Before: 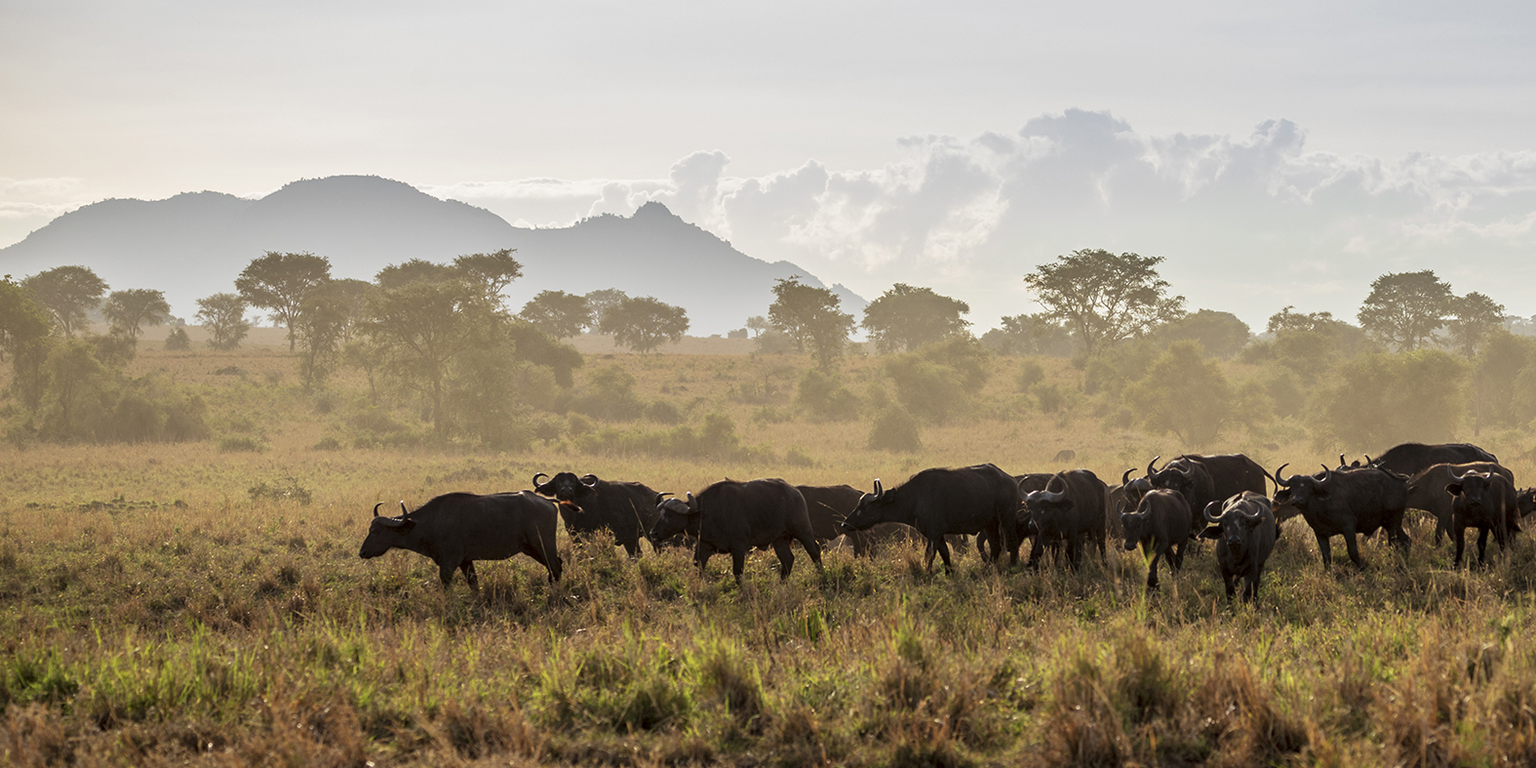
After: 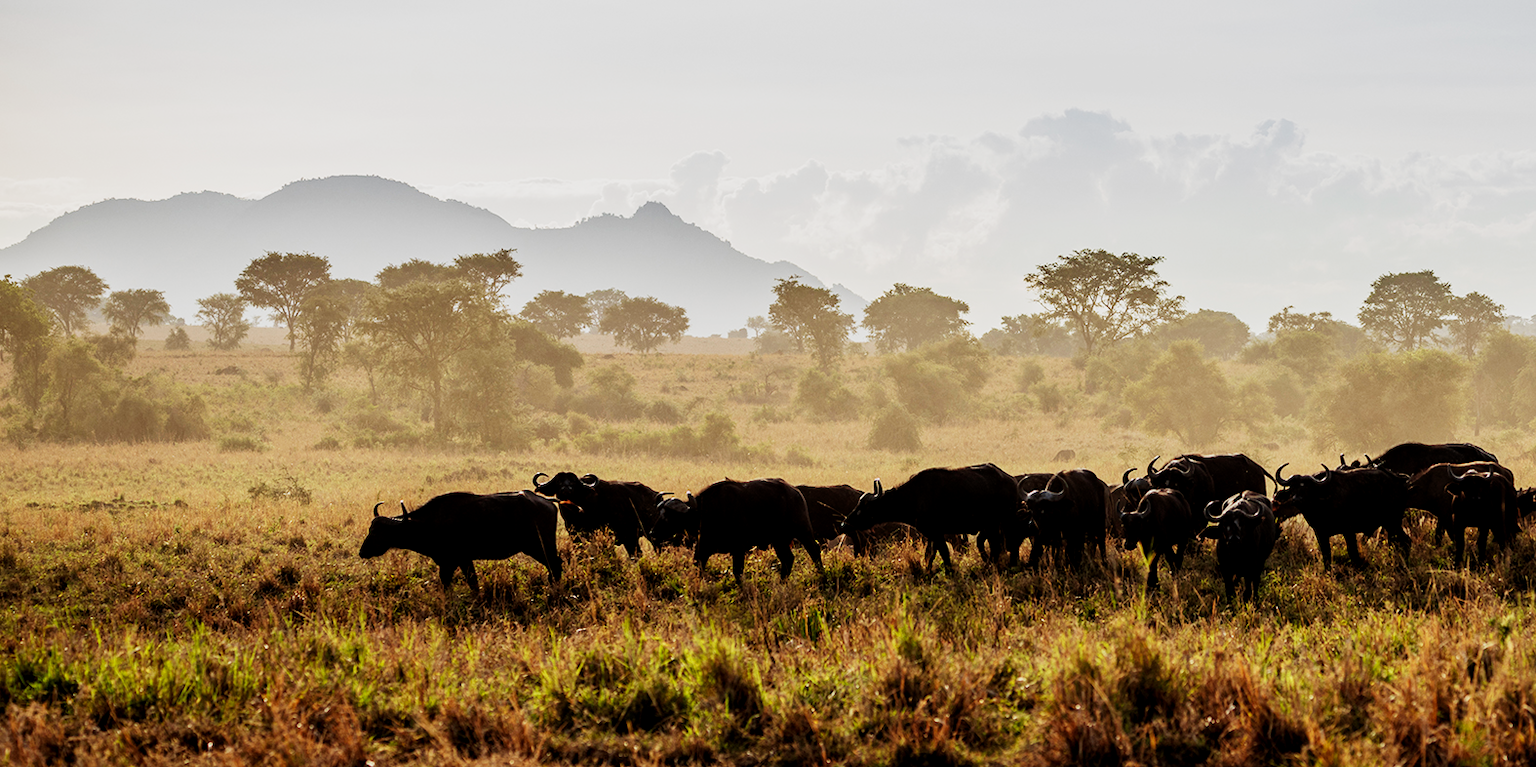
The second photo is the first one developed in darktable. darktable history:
local contrast: highlights 100%, shadows 100%, detail 120%, midtone range 0.2
sigmoid: contrast 2, skew -0.2, preserve hue 0%, red attenuation 0.1, red rotation 0.035, green attenuation 0.1, green rotation -0.017, blue attenuation 0.15, blue rotation -0.052, base primaries Rec2020
